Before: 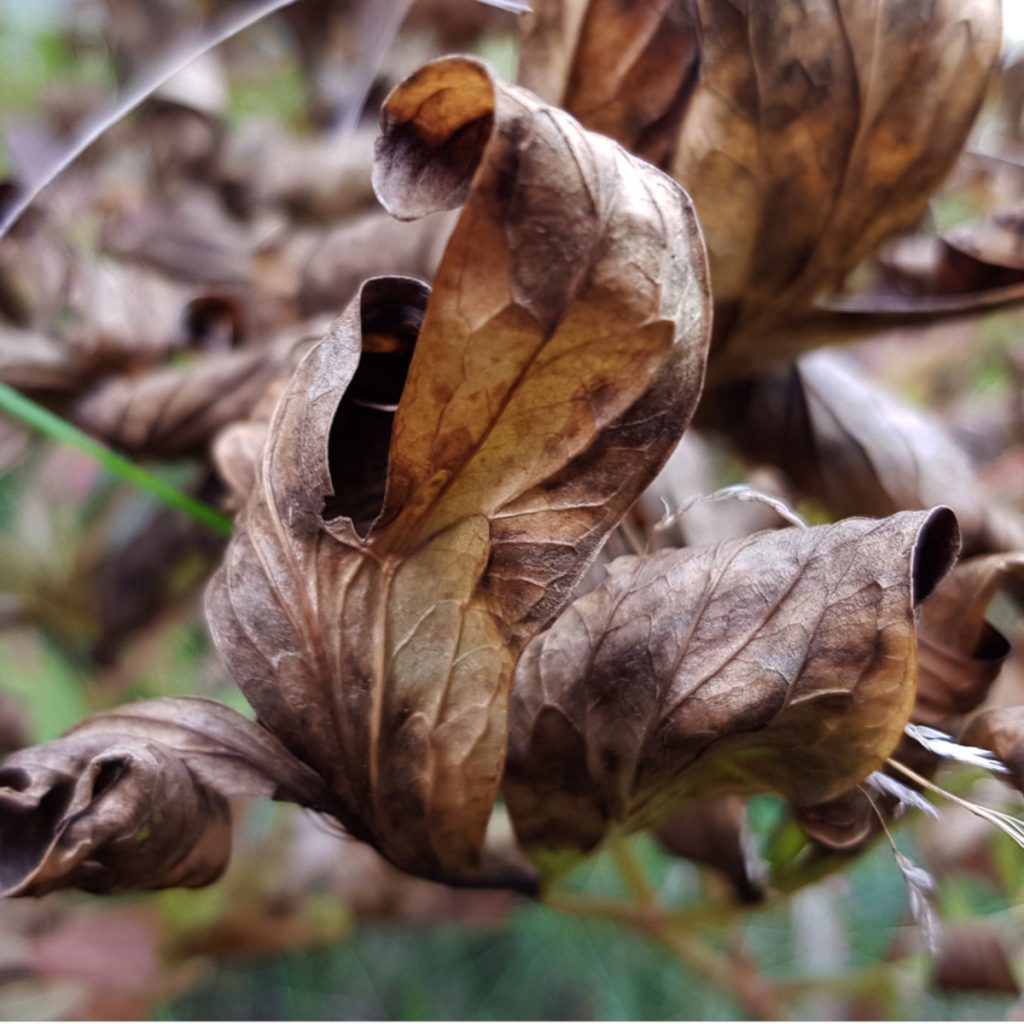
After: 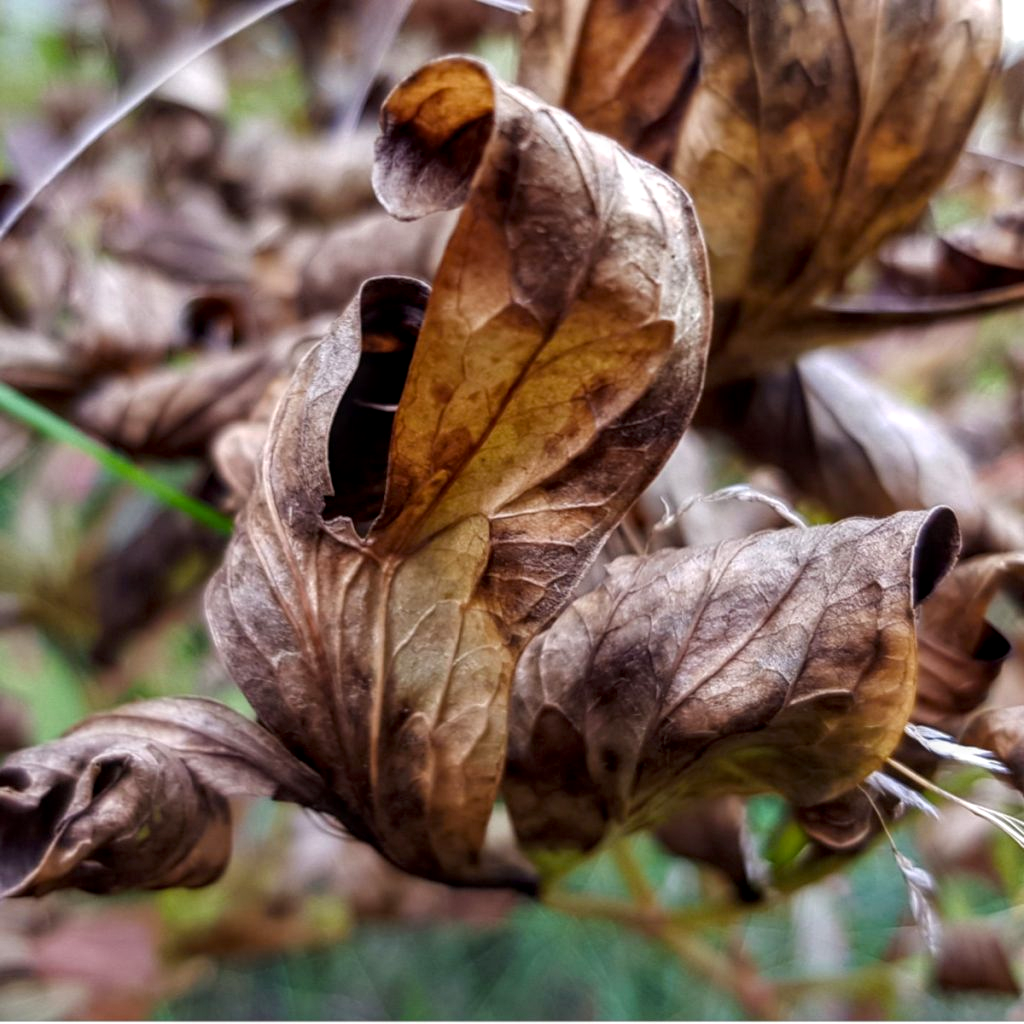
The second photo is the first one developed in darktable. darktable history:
color balance rgb: linear chroma grading › shadows 19.44%, linear chroma grading › highlights 3.42%, linear chroma grading › mid-tones 10.16%
local contrast: highlights 35%, detail 135%
